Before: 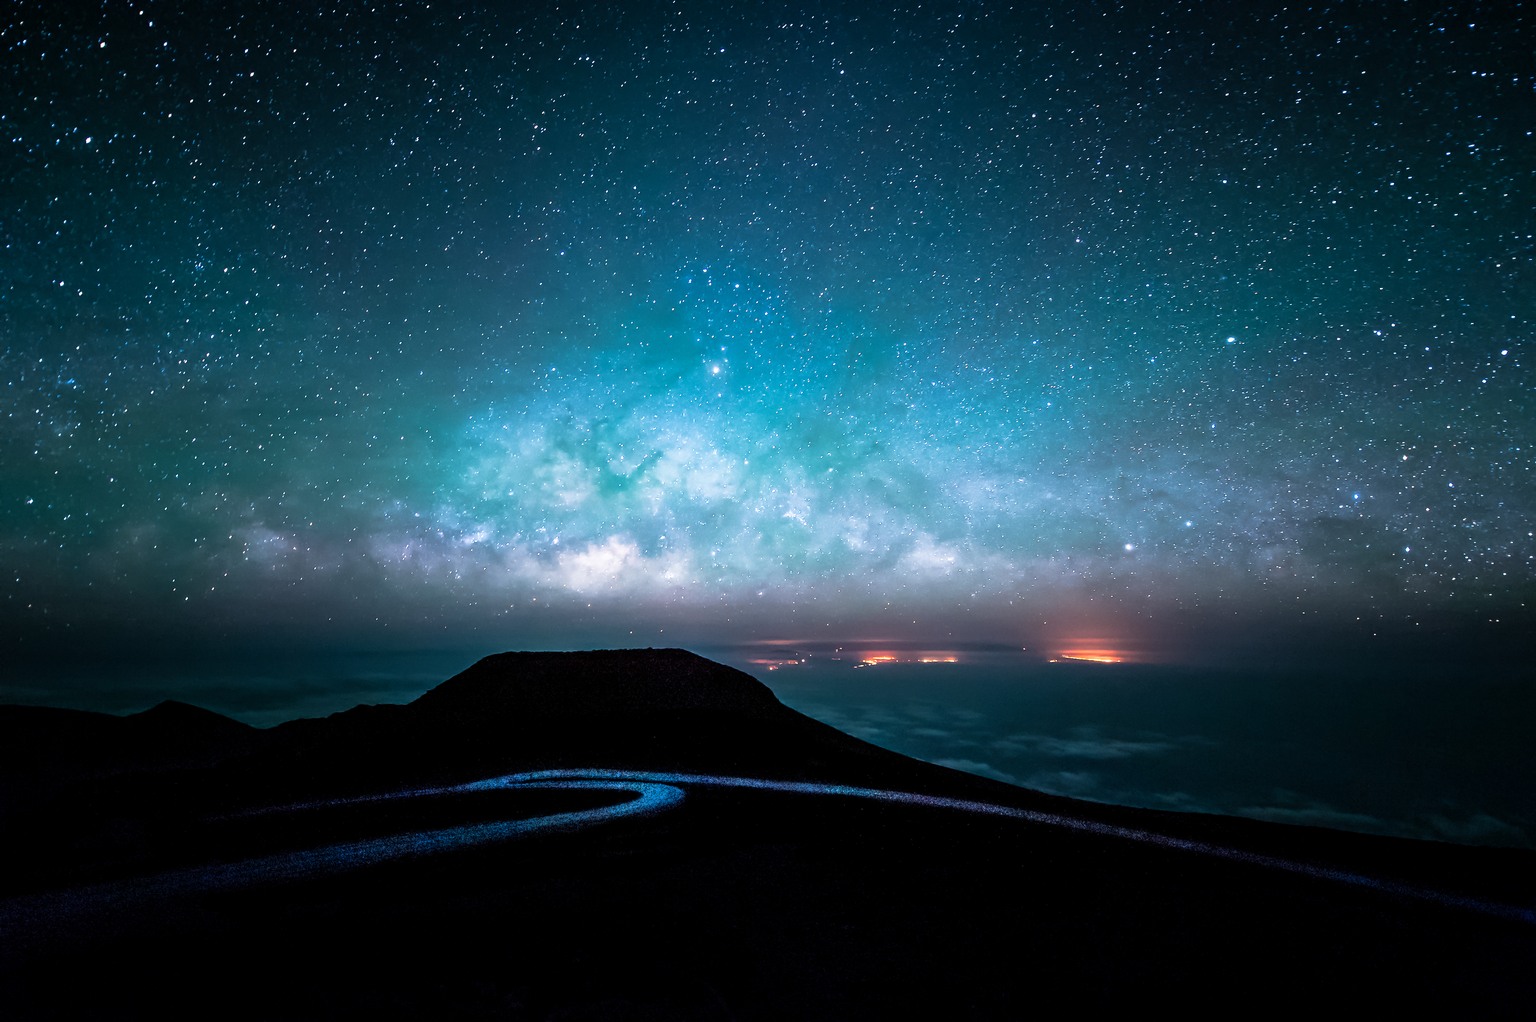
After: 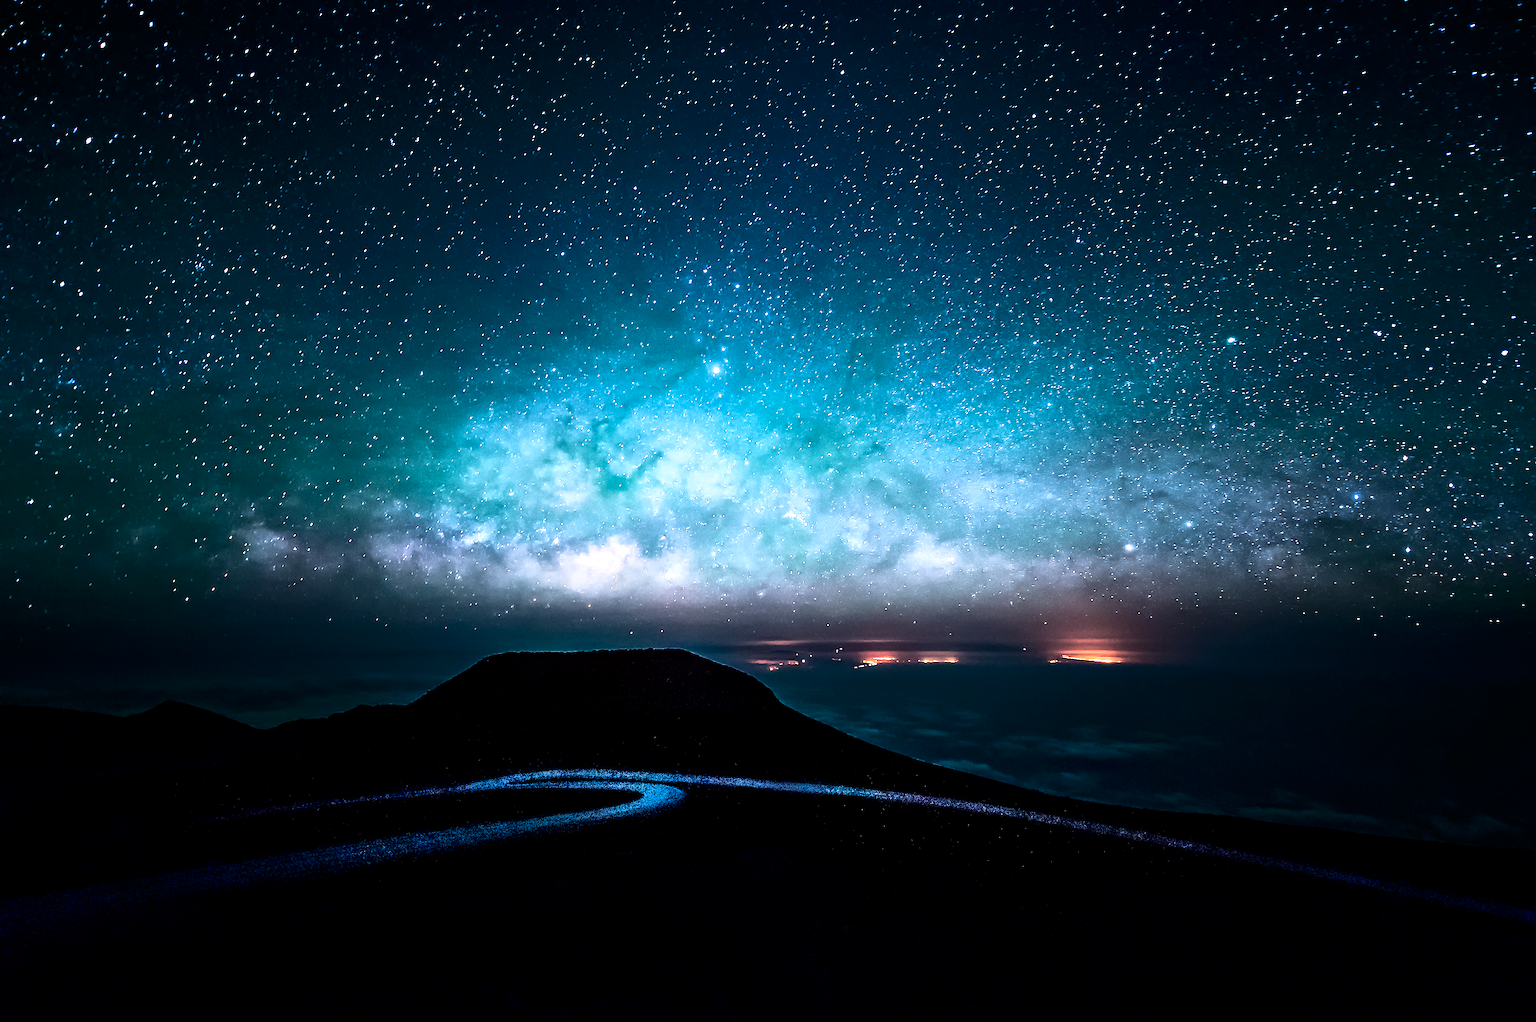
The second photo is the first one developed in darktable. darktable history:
sharpen: on, module defaults
contrast brightness saturation: contrast 0.309, brightness -0.067, saturation 0.165
color zones: curves: ch1 [(0, 0.469) (0.001, 0.469) (0.12, 0.446) (0.248, 0.469) (0.5, 0.5) (0.748, 0.5) (0.999, 0.469) (1, 0.469)]
local contrast: mode bilateral grid, contrast 20, coarseness 51, detail 132%, midtone range 0.2
